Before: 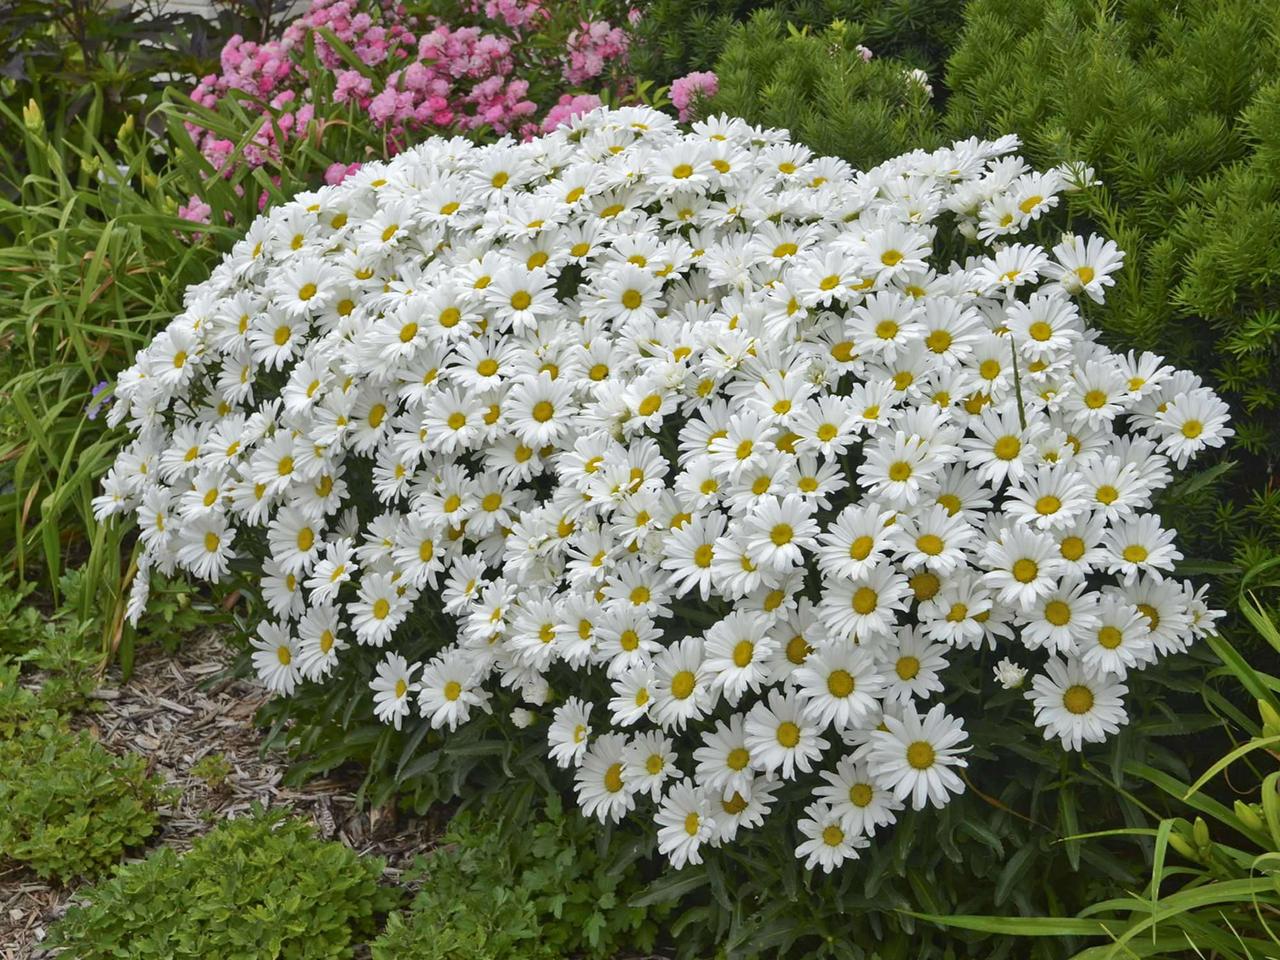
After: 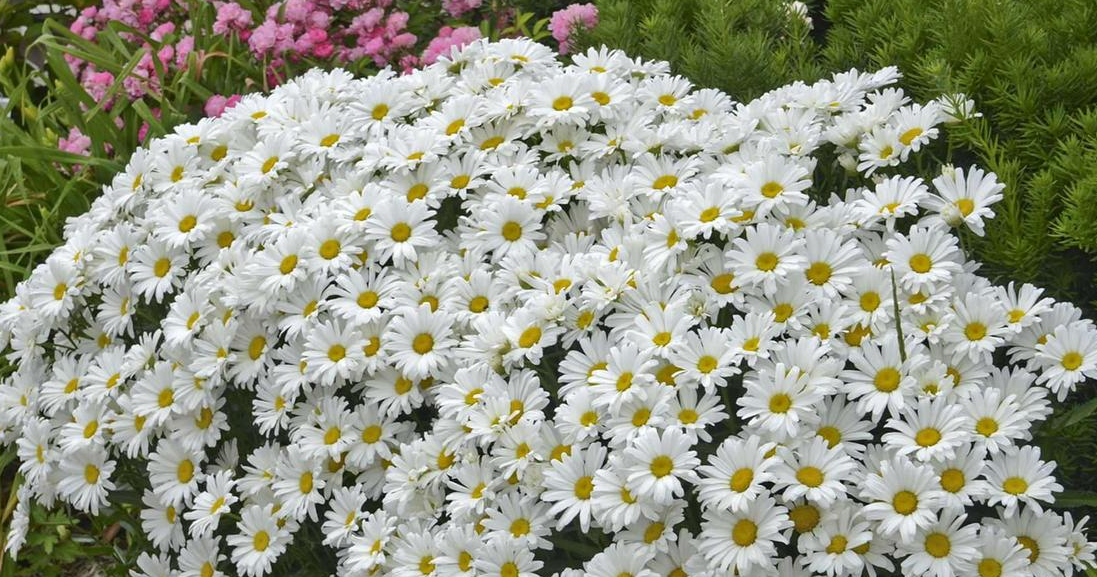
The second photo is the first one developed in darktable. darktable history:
crop and rotate: left 9.384%, top 7.183%, right 4.893%, bottom 32.685%
